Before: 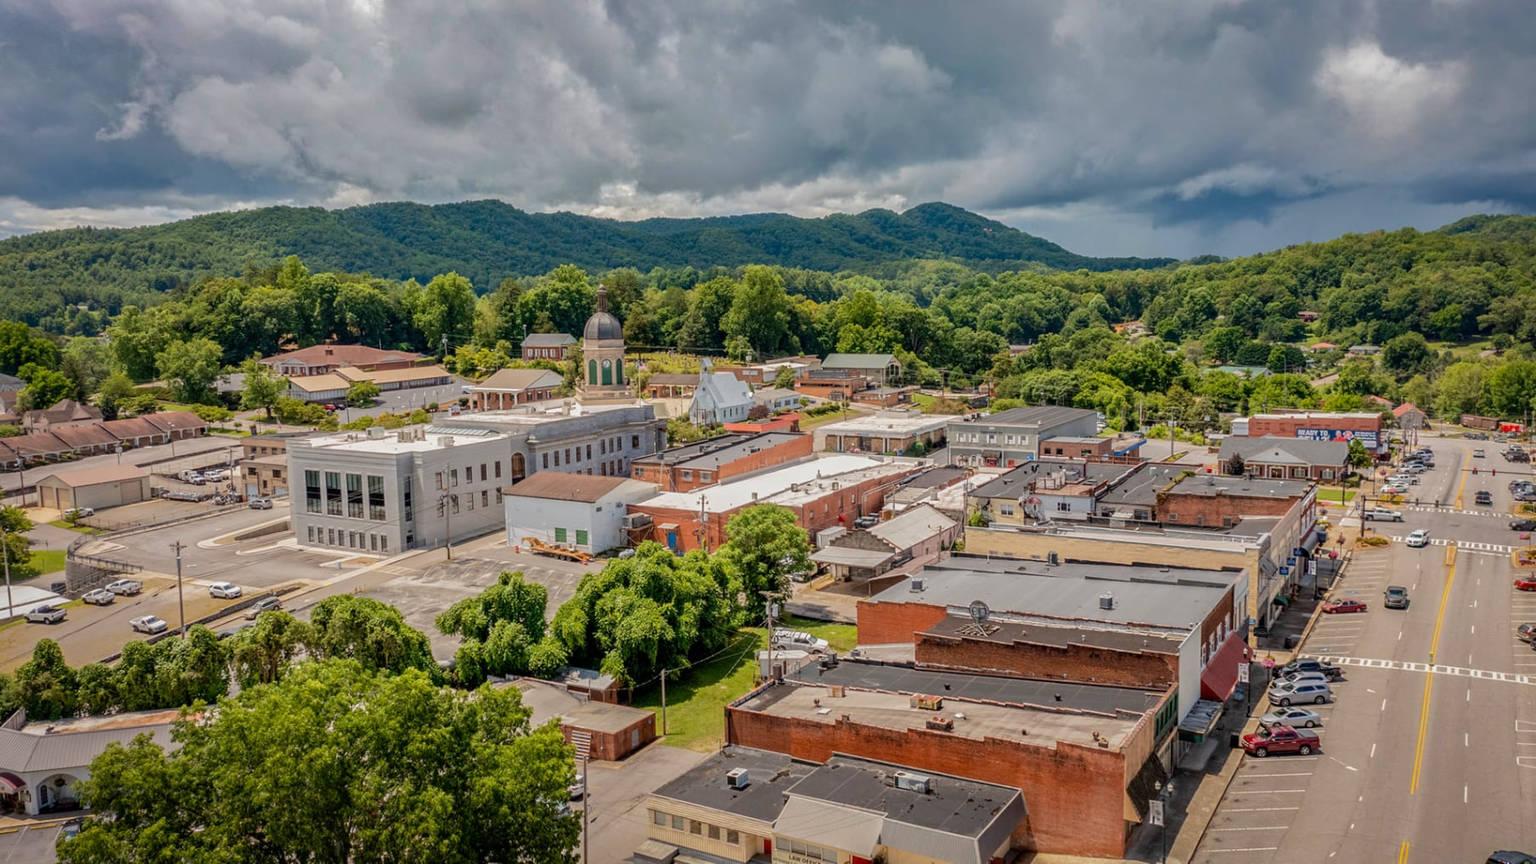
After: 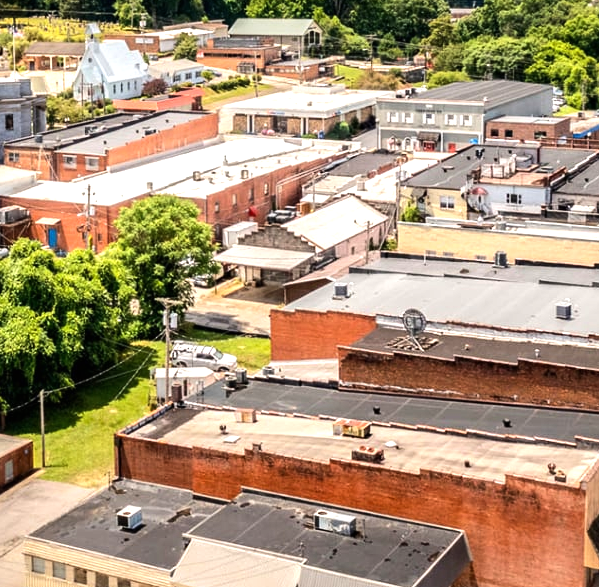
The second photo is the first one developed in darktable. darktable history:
exposure: black level correction 0, exposure 0.5 EV, compensate exposure bias true, compensate highlight preservation false
tone equalizer: -8 EV -0.75 EV, -7 EV -0.7 EV, -6 EV -0.6 EV, -5 EV -0.4 EV, -3 EV 0.4 EV, -2 EV 0.6 EV, -1 EV 0.7 EV, +0 EV 0.75 EV, edges refinement/feathering 500, mask exposure compensation -1.57 EV, preserve details no
crop: left 40.878%, top 39.176%, right 25.993%, bottom 3.081%
